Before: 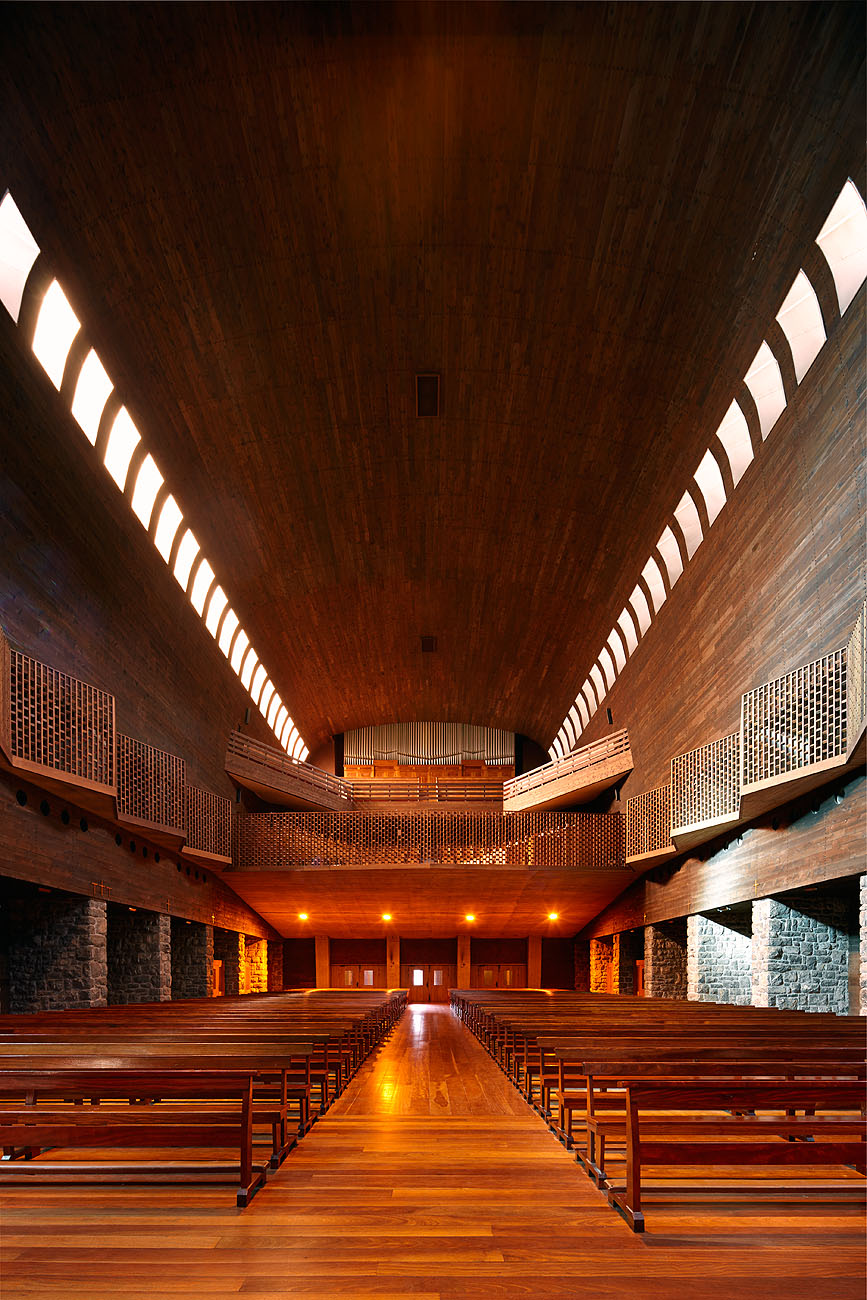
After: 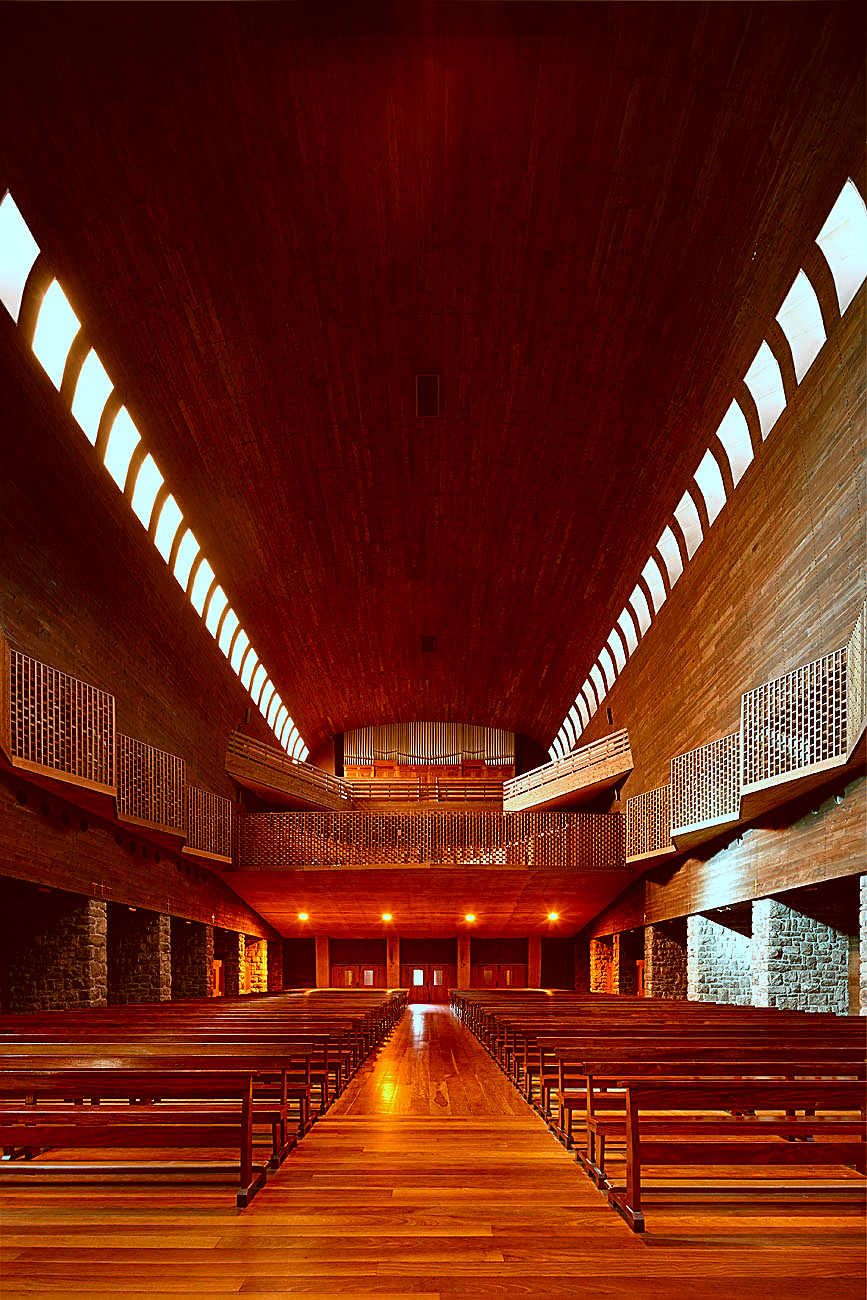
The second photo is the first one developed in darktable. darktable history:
sharpen: on, module defaults
rgb levels: mode RGB, independent channels, levels [[0, 0.5, 1], [0, 0.521, 1], [0, 0.536, 1]]
color correction: highlights a* -14.62, highlights b* -16.22, shadows a* 10.12, shadows b* 29.4
